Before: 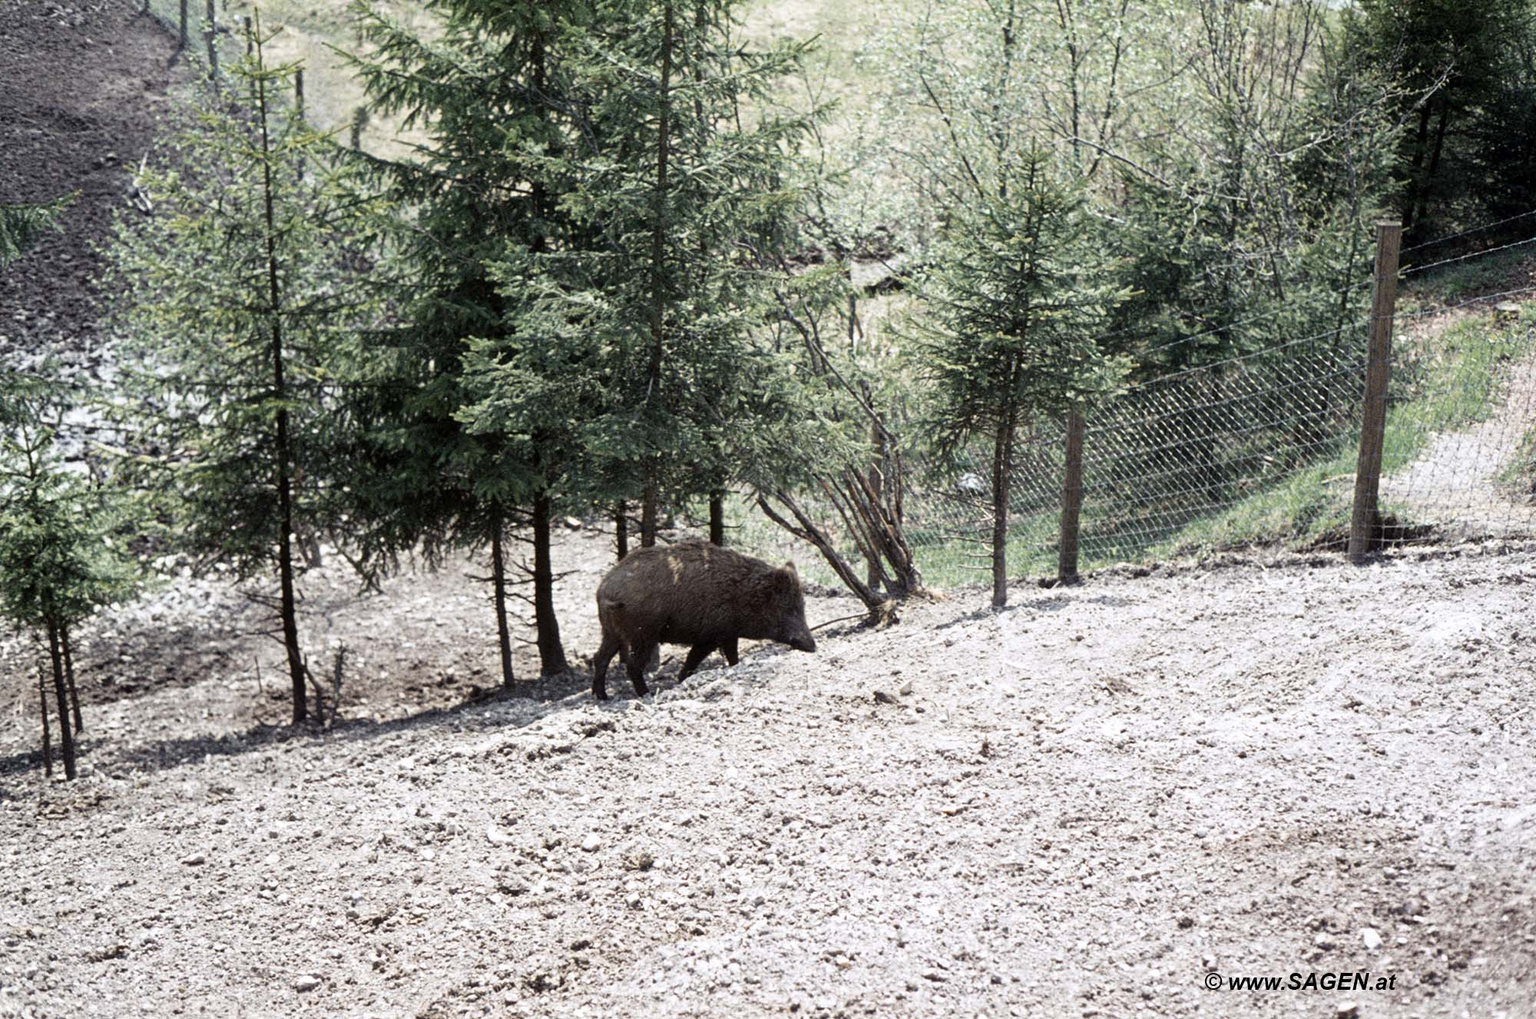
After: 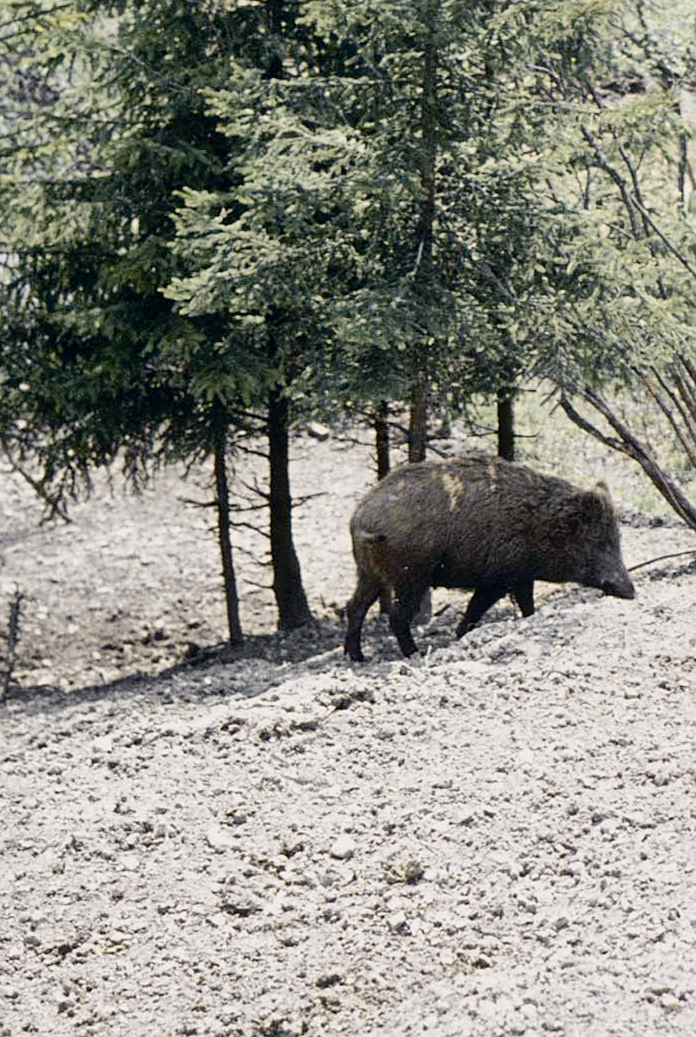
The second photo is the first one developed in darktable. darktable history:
shadows and highlights: on, module defaults
color correction: highlights a* 2.85, highlights b* 5, shadows a* -1.56, shadows b* -4.9, saturation 0.81
crop and rotate: left 21.383%, top 18.853%, right 43.785%, bottom 2.995%
tone curve: curves: ch0 [(0, 0) (0.11, 0.081) (0.256, 0.259) (0.398, 0.475) (0.498, 0.611) (0.65, 0.757) (0.835, 0.883) (1, 0.961)]; ch1 [(0, 0) (0.346, 0.307) (0.408, 0.369) (0.453, 0.457) (0.482, 0.479) (0.502, 0.498) (0.521, 0.51) (0.553, 0.554) (0.618, 0.65) (0.693, 0.727) (1, 1)]; ch2 [(0, 0) (0.358, 0.362) (0.434, 0.46) (0.485, 0.494) (0.5, 0.494) (0.511, 0.508) (0.537, 0.55) (0.579, 0.599) (0.621, 0.693) (1, 1)], color space Lab, independent channels, preserve colors none
color balance rgb: perceptual saturation grading › global saturation 20%, perceptual saturation grading › highlights -49.389%, perceptual saturation grading › shadows 23.987%
sharpen: amount 0.216
